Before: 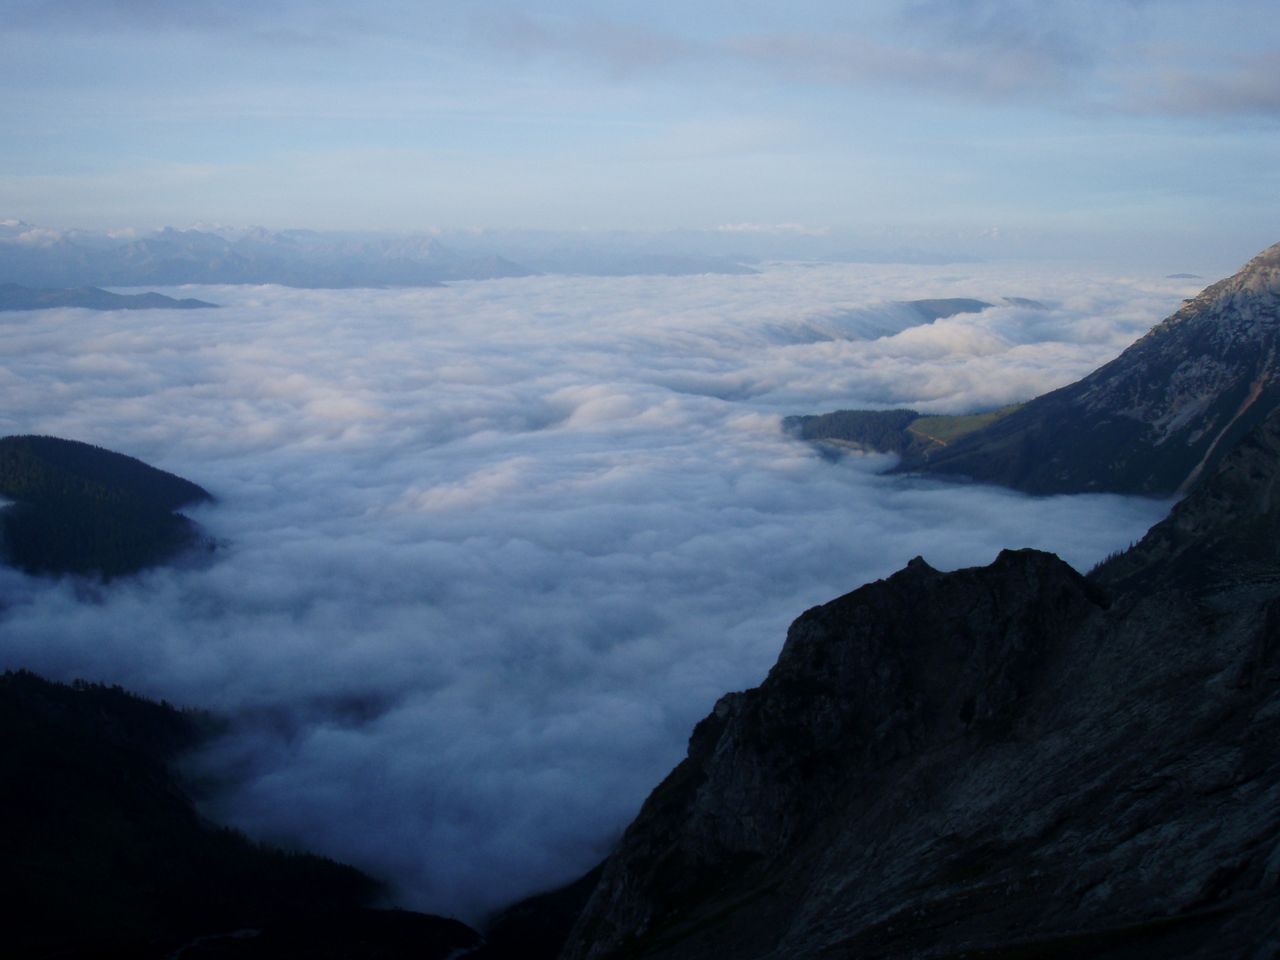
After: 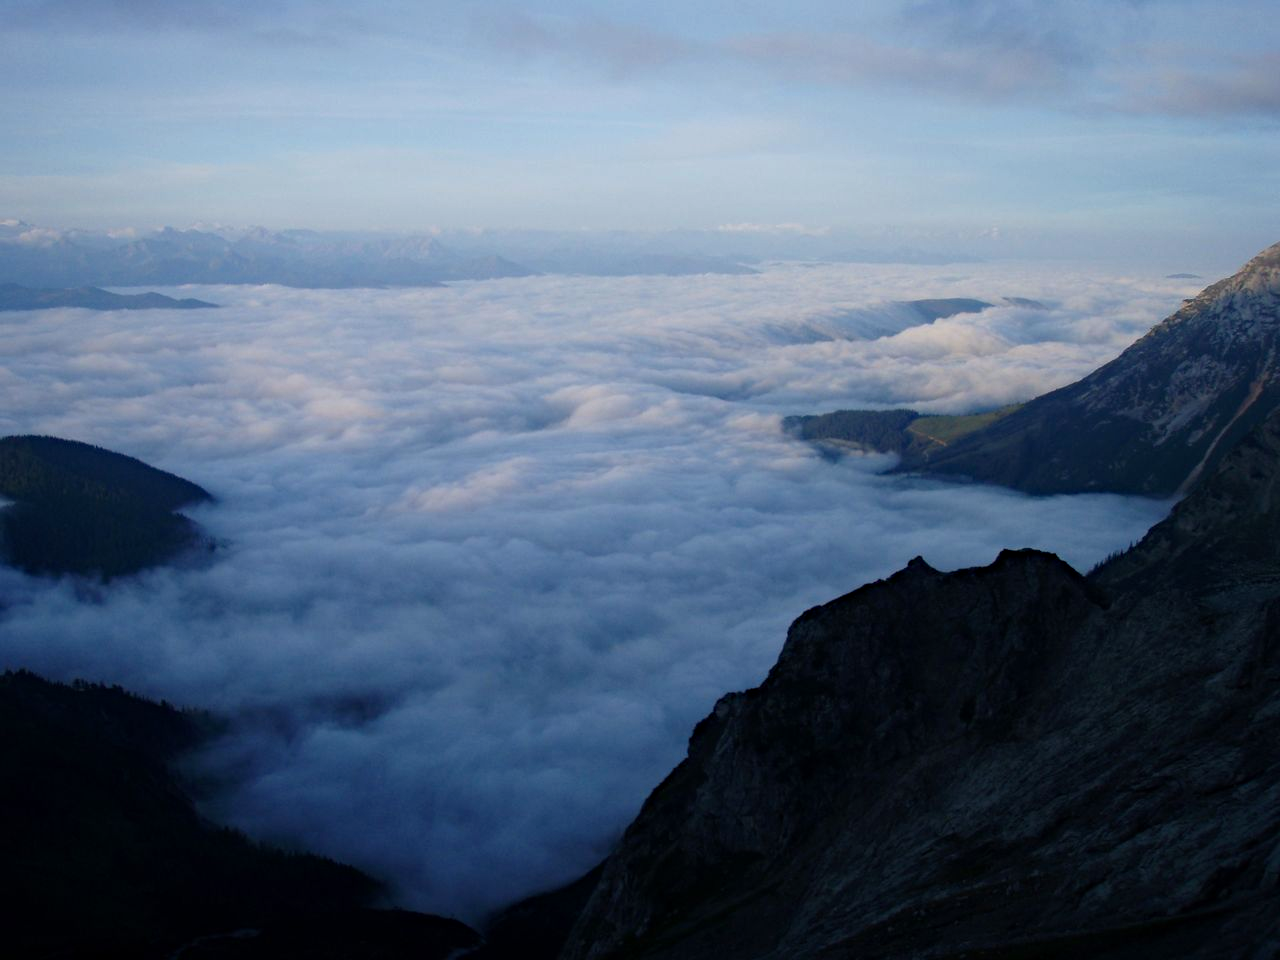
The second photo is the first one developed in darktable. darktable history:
color balance rgb: shadows lift › chroma 1.013%, shadows lift › hue 242.02°, perceptual saturation grading › global saturation 0.013%
haze removal: compatibility mode true, adaptive false
